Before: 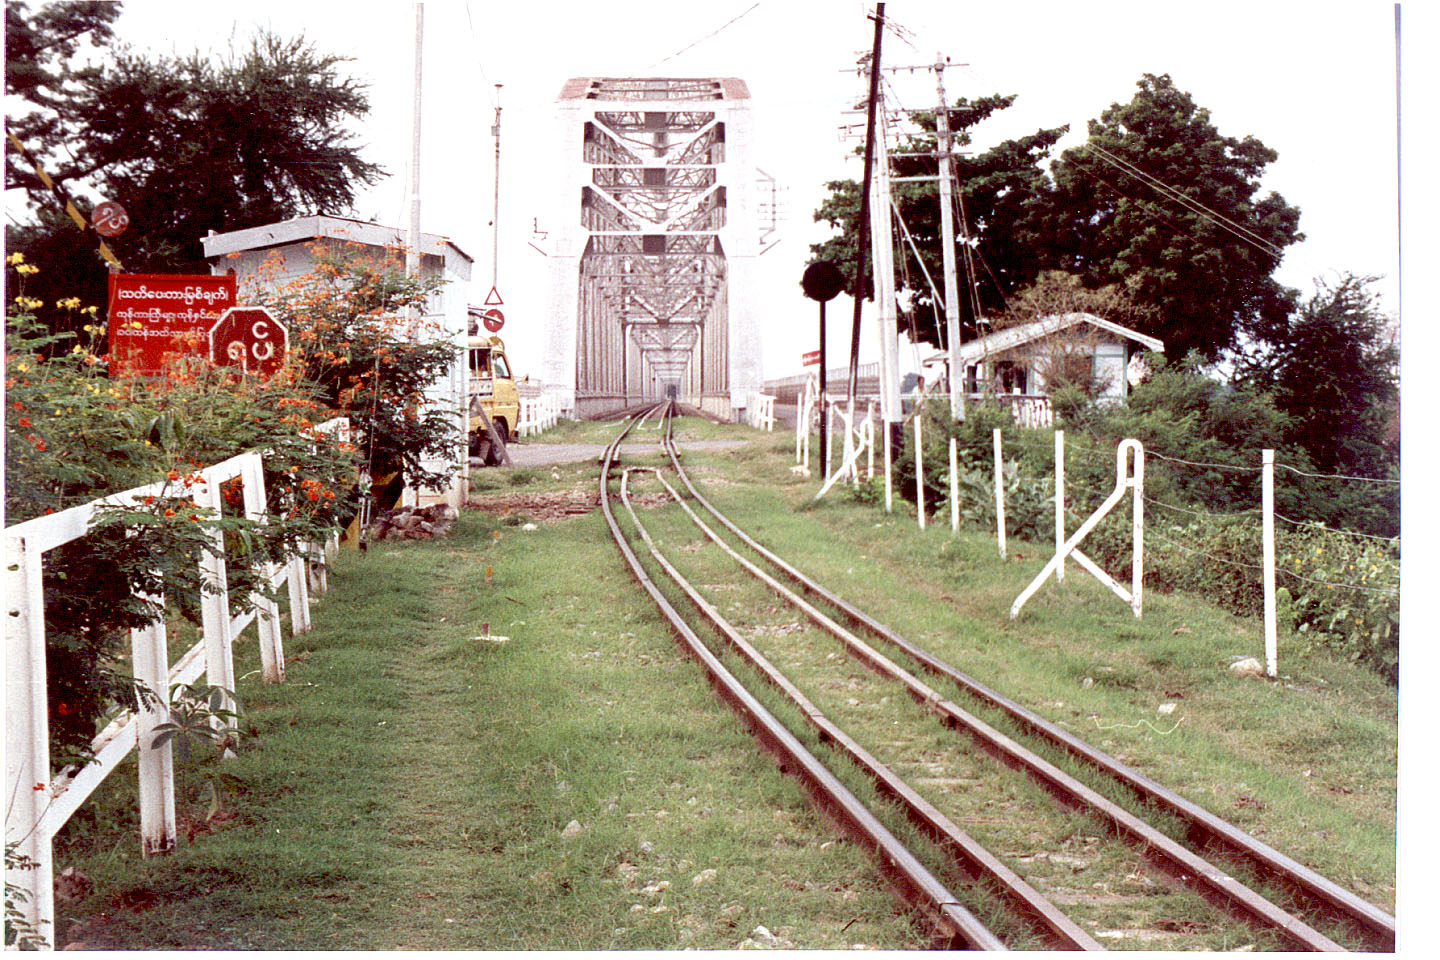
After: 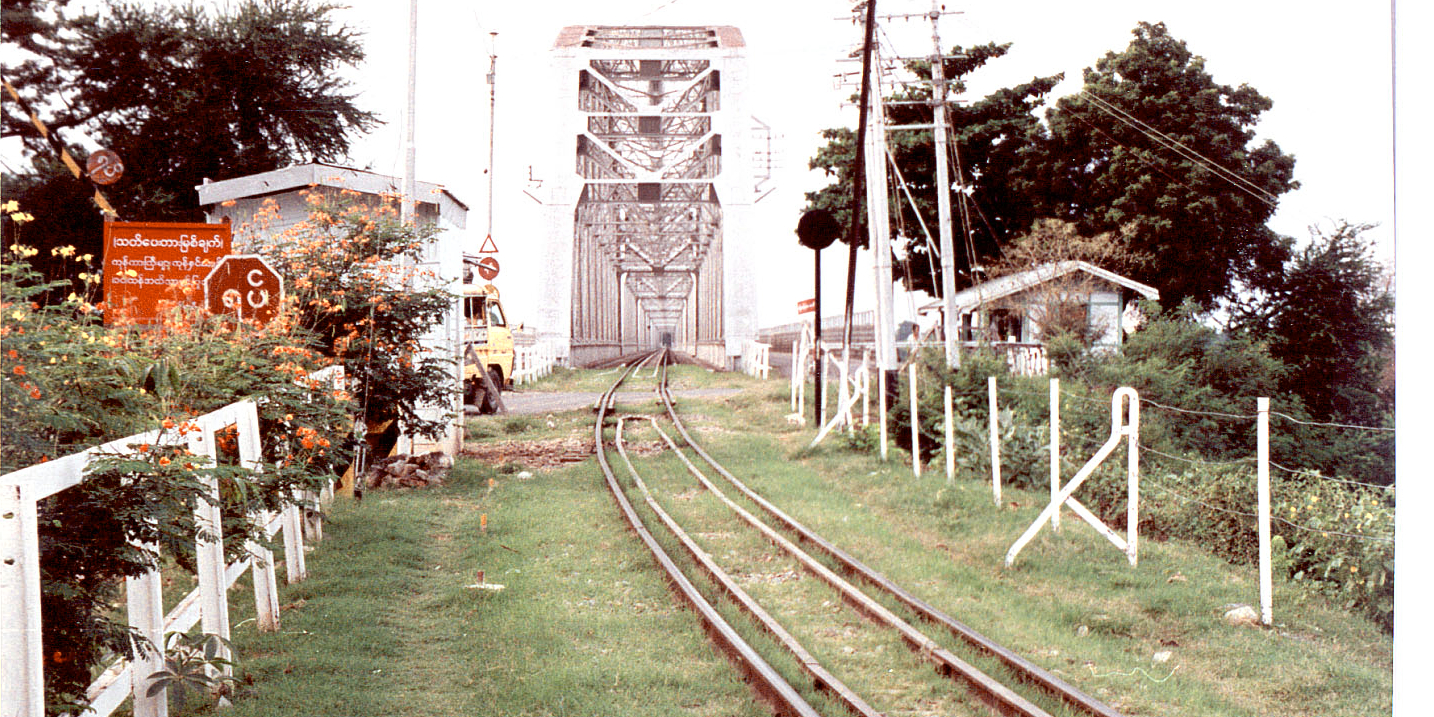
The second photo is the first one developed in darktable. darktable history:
crop: left 0.387%, top 5.469%, bottom 19.809%
color zones: curves: ch0 [(0.018, 0.548) (0.197, 0.654) (0.425, 0.447) (0.605, 0.658) (0.732, 0.579)]; ch1 [(0.105, 0.531) (0.224, 0.531) (0.386, 0.39) (0.618, 0.456) (0.732, 0.456) (0.956, 0.421)]; ch2 [(0.039, 0.583) (0.215, 0.465) (0.399, 0.544) (0.465, 0.548) (0.614, 0.447) (0.724, 0.43) (0.882, 0.623) (0.956, 0.632)]
white balance: emerald 1
